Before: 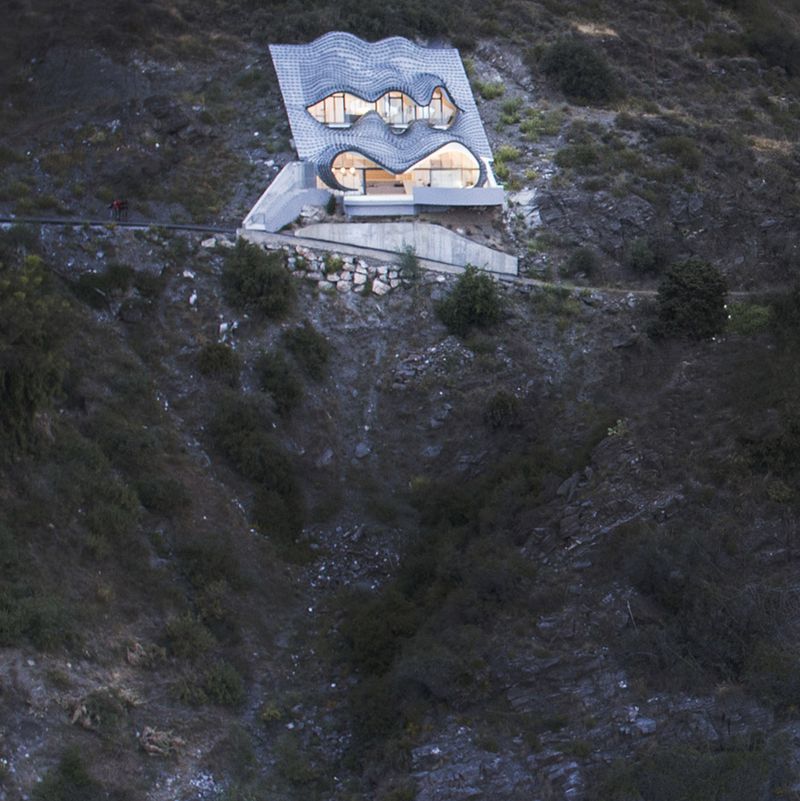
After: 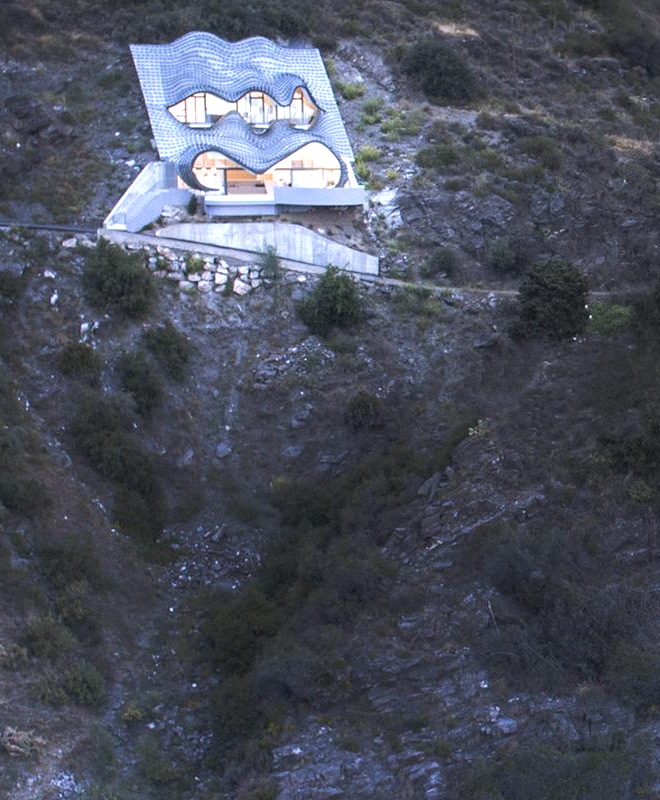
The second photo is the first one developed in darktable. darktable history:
crop: left 17.415%, bottom 0.039%
tone equalizer: on, module defaults
exposure: black level correction 0, exposure 0.697 EV, compensate highlight preservation false
shadows and highlights: shadows -20.19, white point adjustment -2.02, highlights -34.76
color calibration: illuminant as shot in camera, x 0.358, y 0.373, temperature 4628.91 K, gamut compression 1.65
